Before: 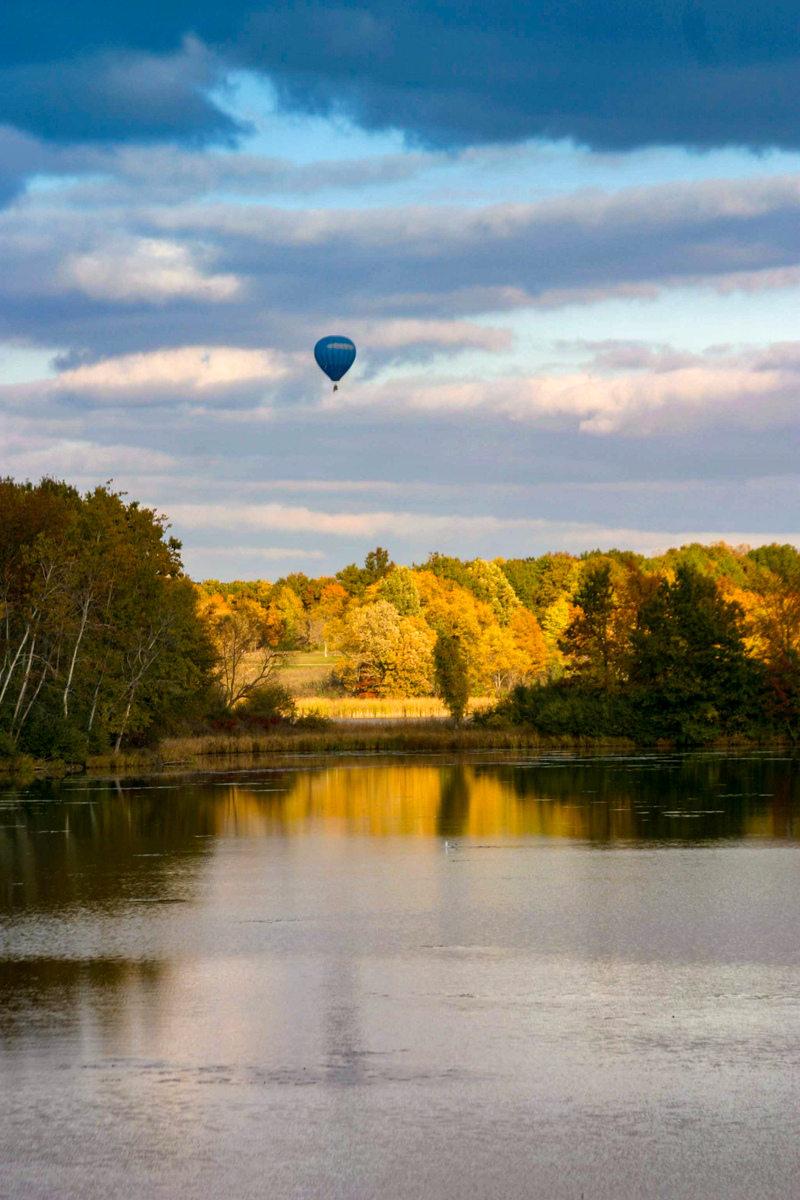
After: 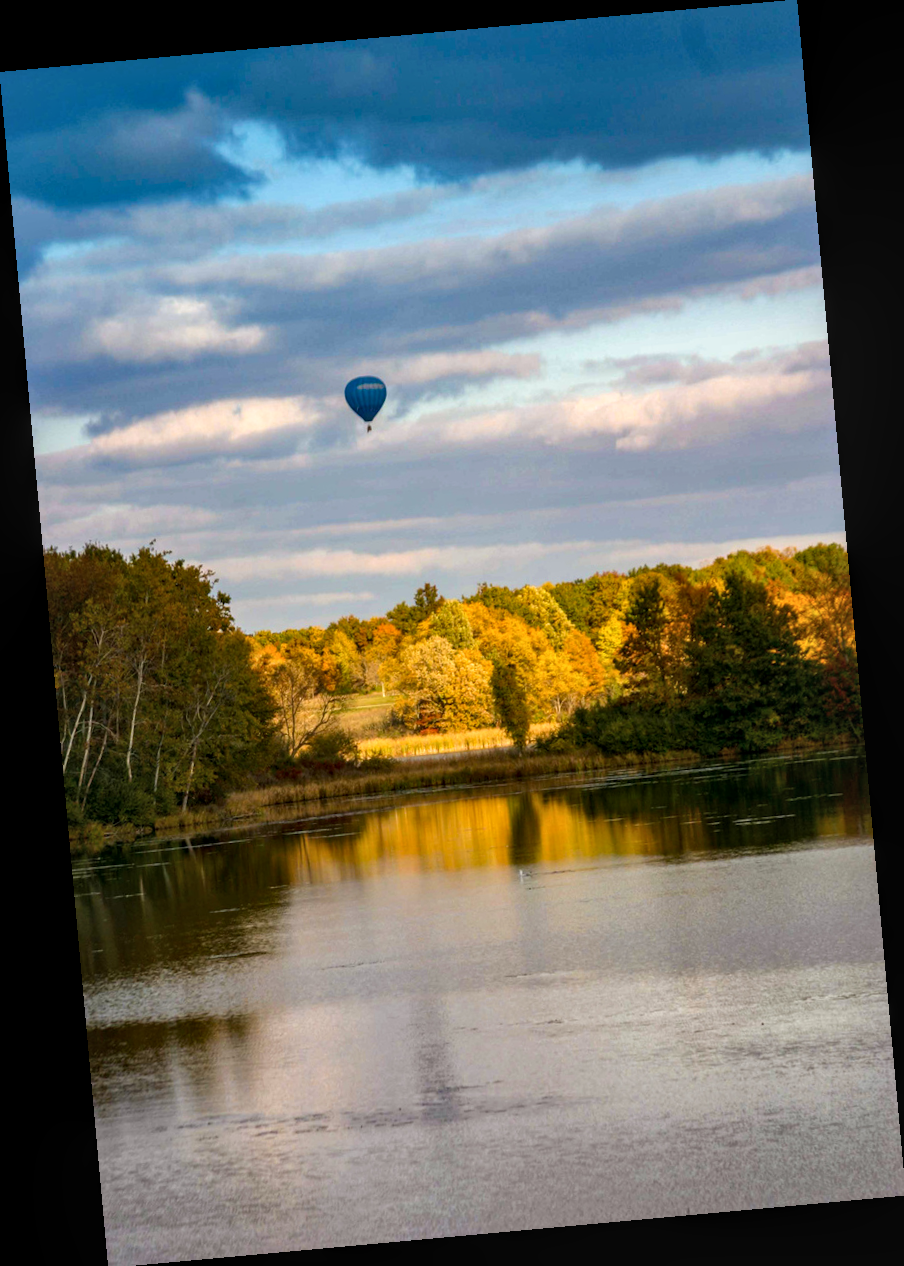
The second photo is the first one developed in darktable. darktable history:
local contrast: on, module defaults
rotate and perspective: rotation -5.2°, automatic cropping off
